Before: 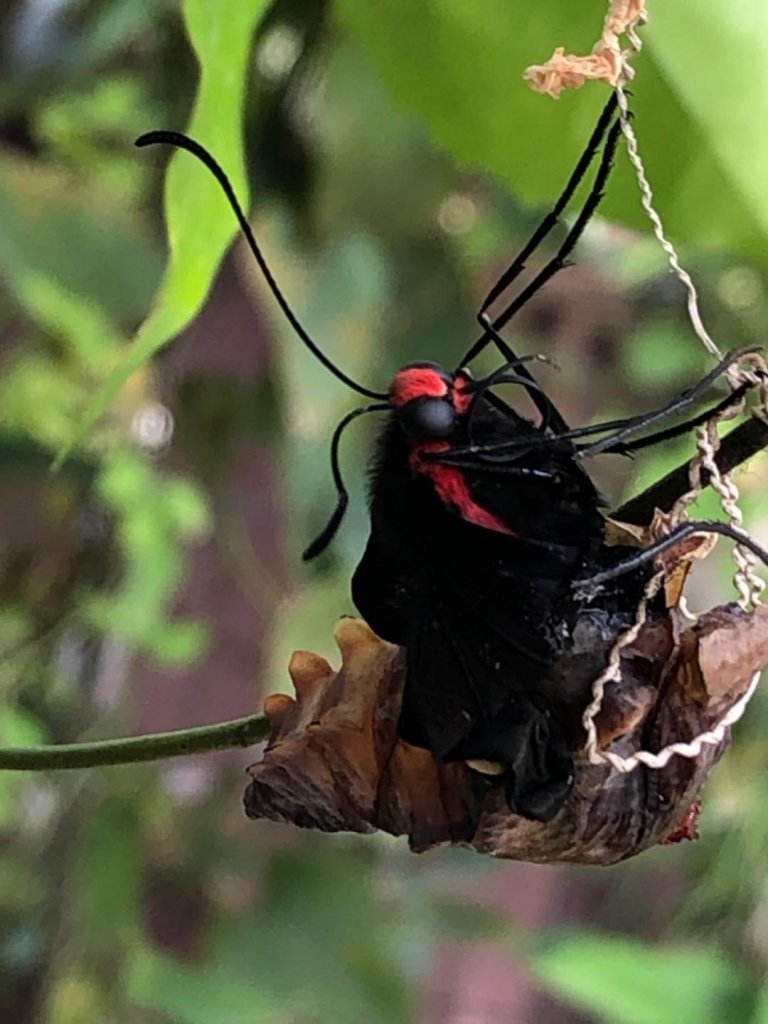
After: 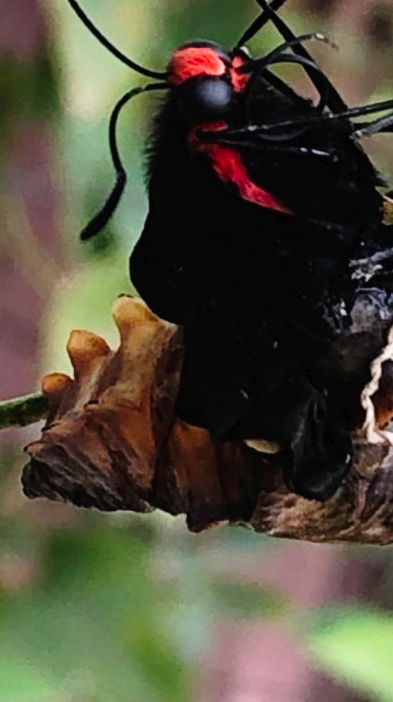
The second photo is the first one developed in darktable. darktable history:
crop and rotate: left 28.906%, top 31.402%, right 19.824%
tone curve: curves: ch0 [(0, 0) (0.003, 0.016) (0.011, 0.019) (0.025, 0.023) (0.044, 0.029) (0.069, 0.042) (0.1, 0.068) (0.136, 0.101) (0.177, 0.143) (0.224, 0.21) (0.277, 0.289) (0.335, 0.379) (0.399, 0.476) (0.468, 0.569) (0.543, 0.654) (0.623, 0.75) (0.709, 0.822) (0.801, 0.893) (0.898, 0.946) (1, 1)], preserve colors none
